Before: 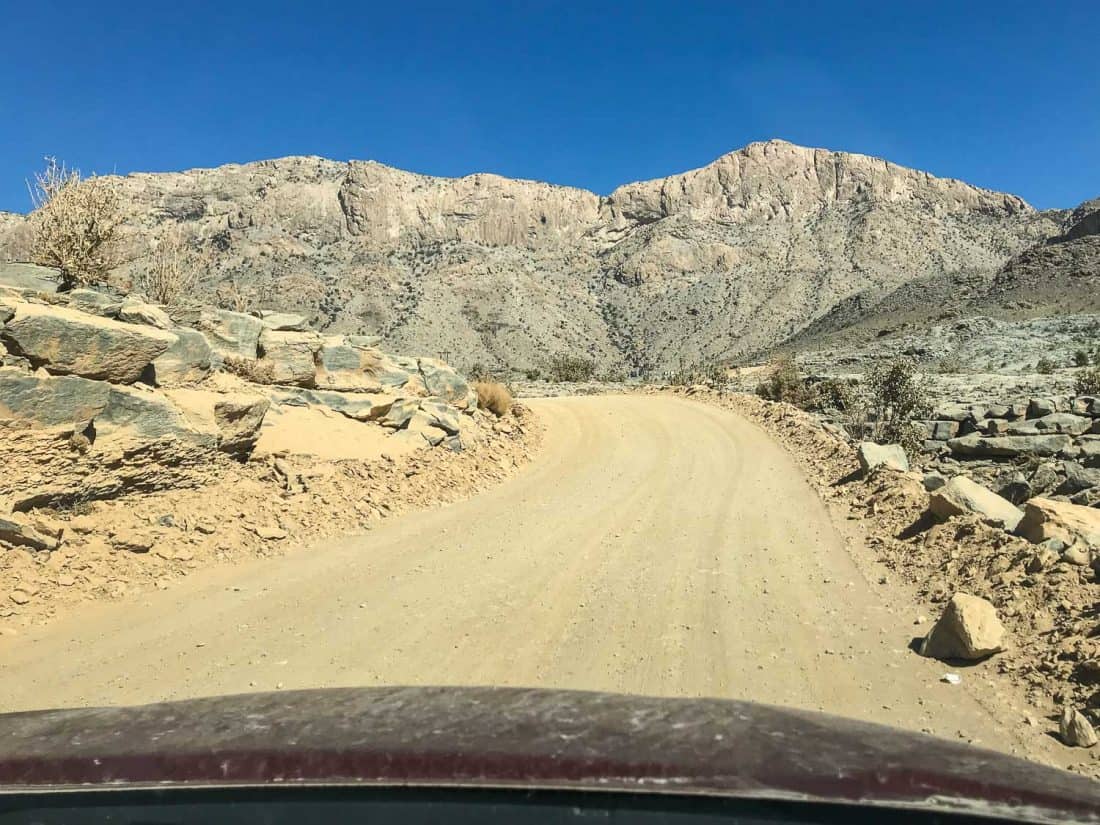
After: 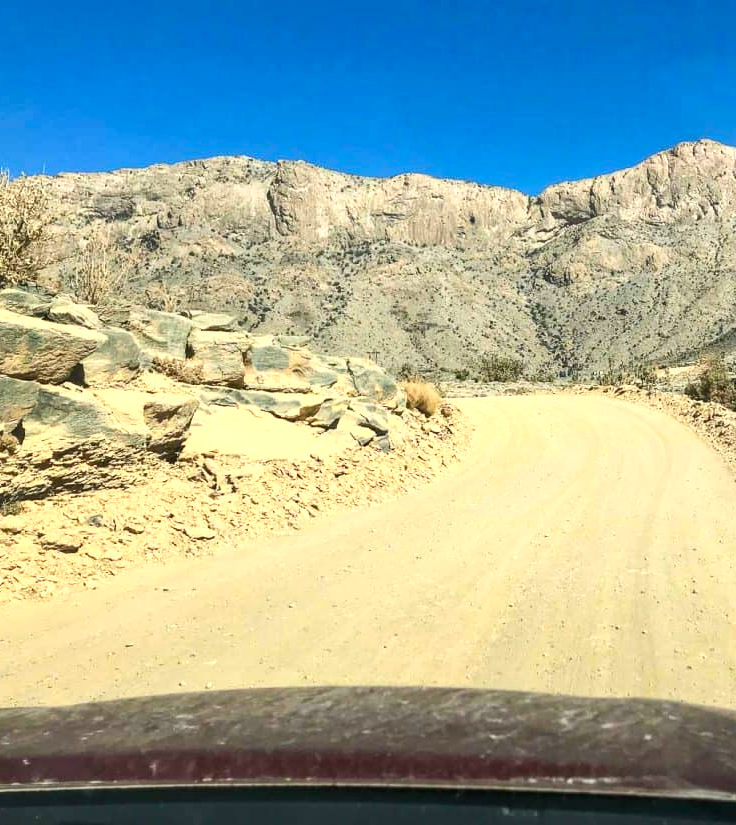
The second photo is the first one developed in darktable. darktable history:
color zones: curves: ch0 [(0.002, 0.429) (0.121, 0.212) (0.198, 0.113) (0.276, 0.344) (0.331, 0.541) (0.41, 0.56) (0.482, 0.289) (0.619, 0.227) (0.721, 0.18) (0.821, 0.435) (0.928, 0.555) (1, 0.587)]; ch1 [(0, 0) (0.143, 0) (0.286, 0) (0.429, 0) (0.571, 0) (0.714, 0) (0.857, 0)], mix -129.41%
shadows and highlights: shadows 0.319, highlights 41
crop and rotate: left 6.466%, right 26.56%
